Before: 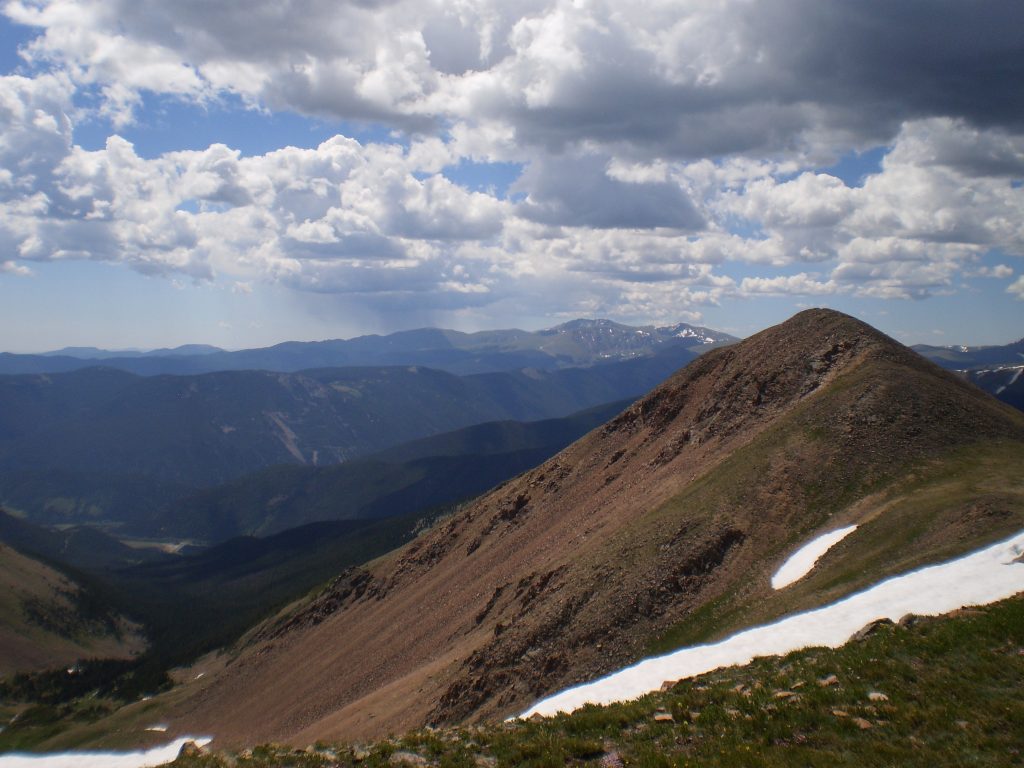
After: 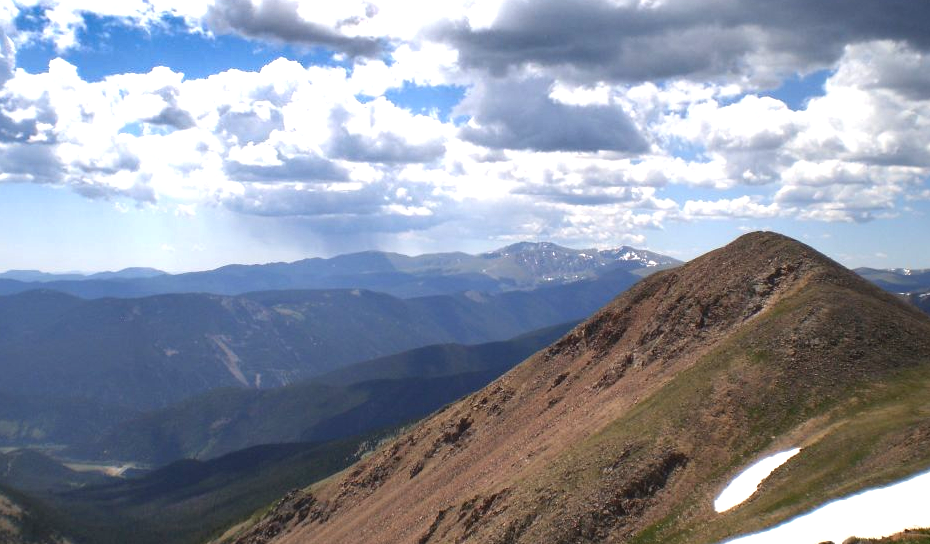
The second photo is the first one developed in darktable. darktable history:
crop: left 5.617%, top 10.046%, right 3.555%, bottom 19.007%
exposure: black level correction 0, exposure 0.896 EV, compensate highlight preservation false
shadows and highlights: soften with gaussian
